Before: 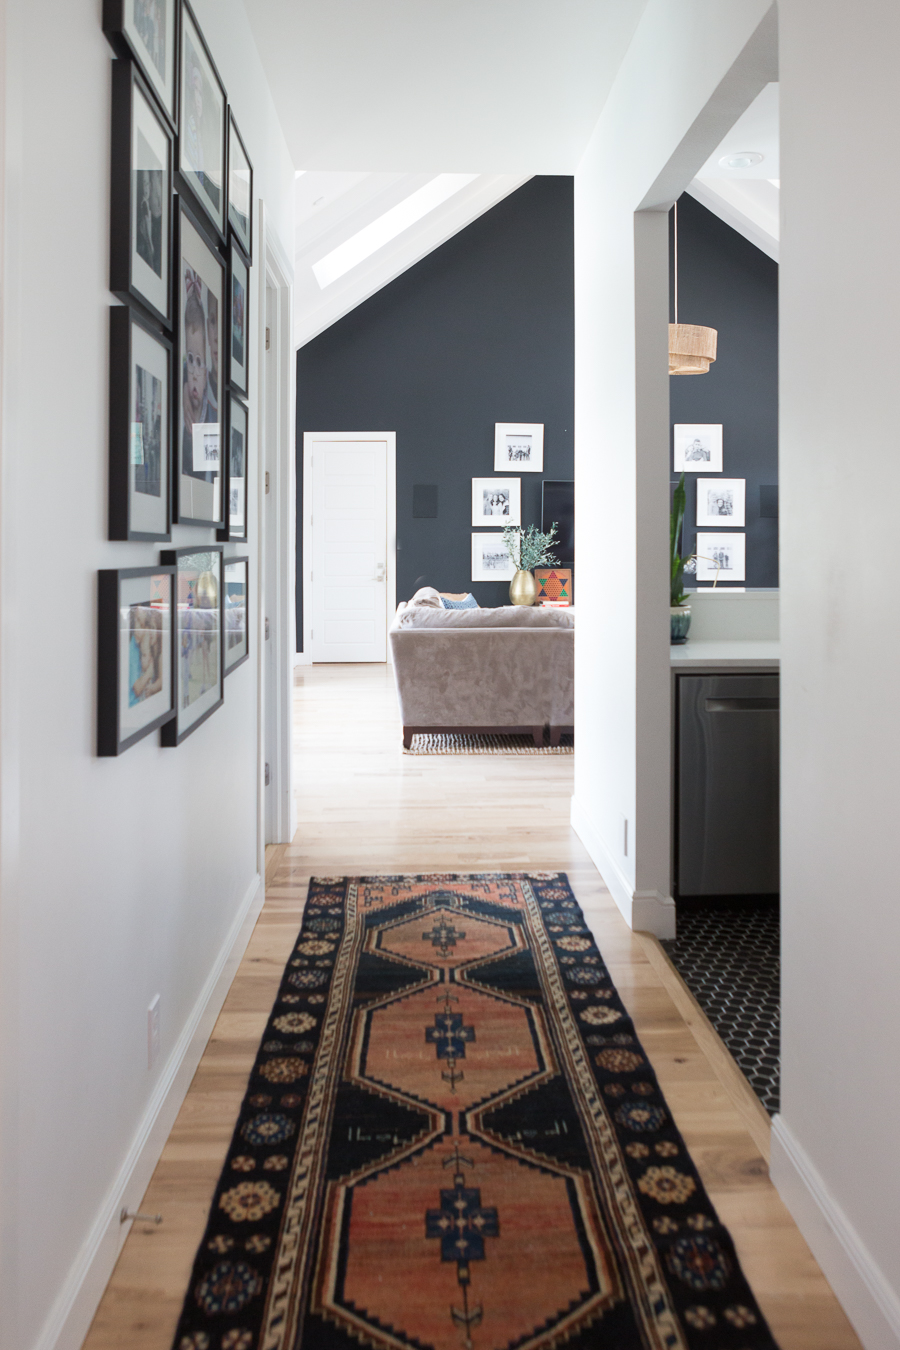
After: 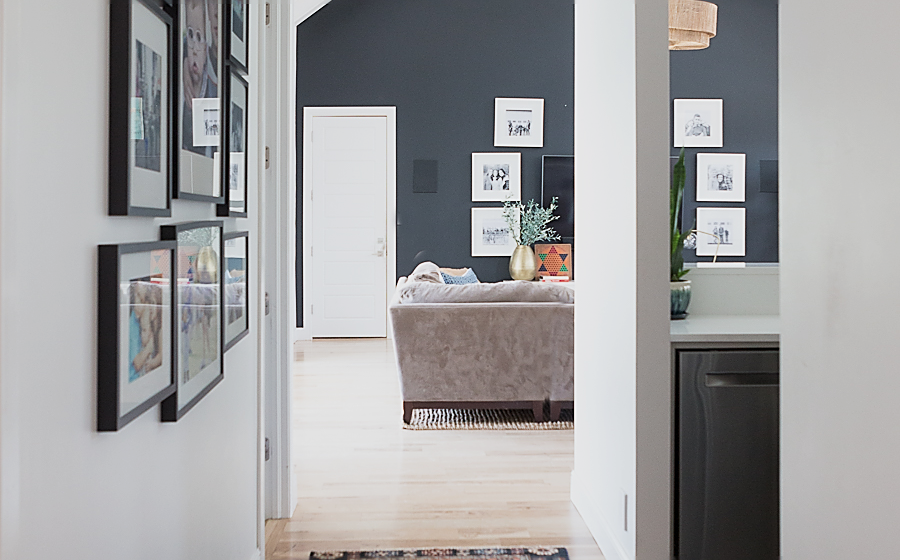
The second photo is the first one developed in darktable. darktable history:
filmic rgb: black relative exposure -14.16 EV, white relative exposure 3.37 EV, hardness 7.85, contrast 0.985
crop and rotate: top 24.139%, bottom 34.37%
sharpen: radius 1.357, amount 1.249, threshold 0.617
